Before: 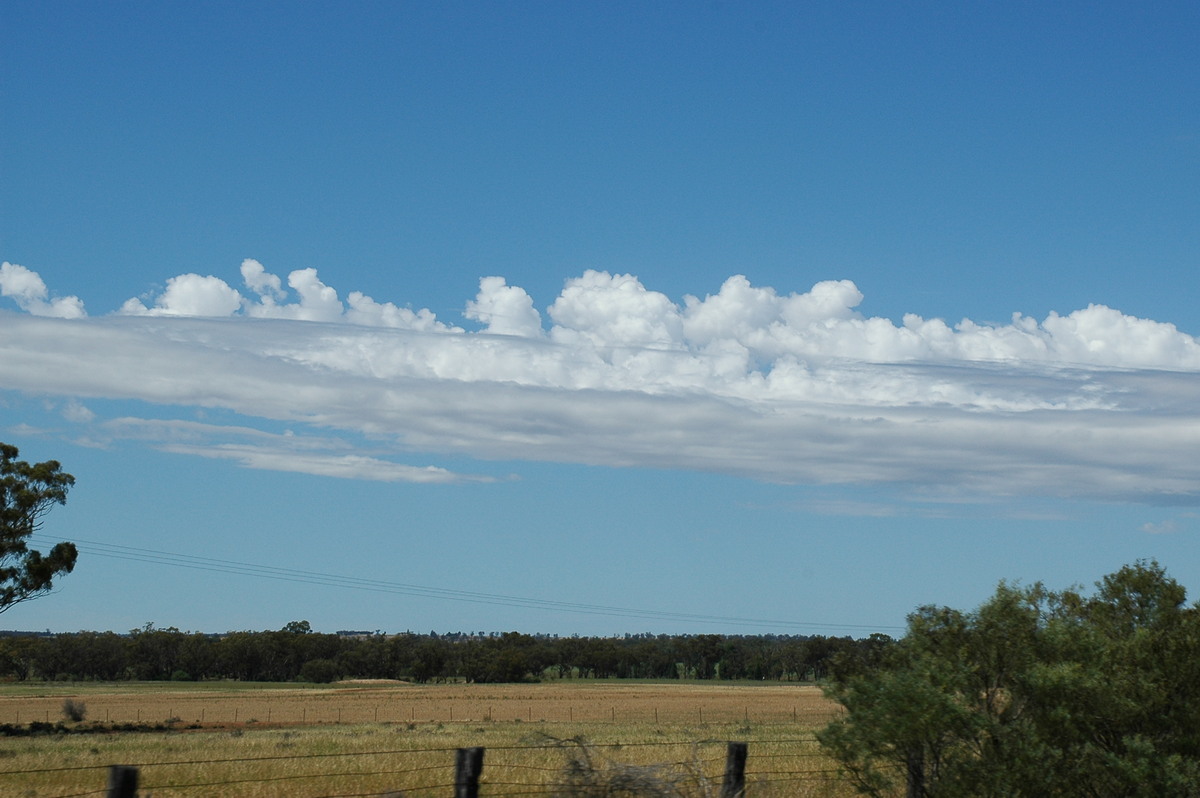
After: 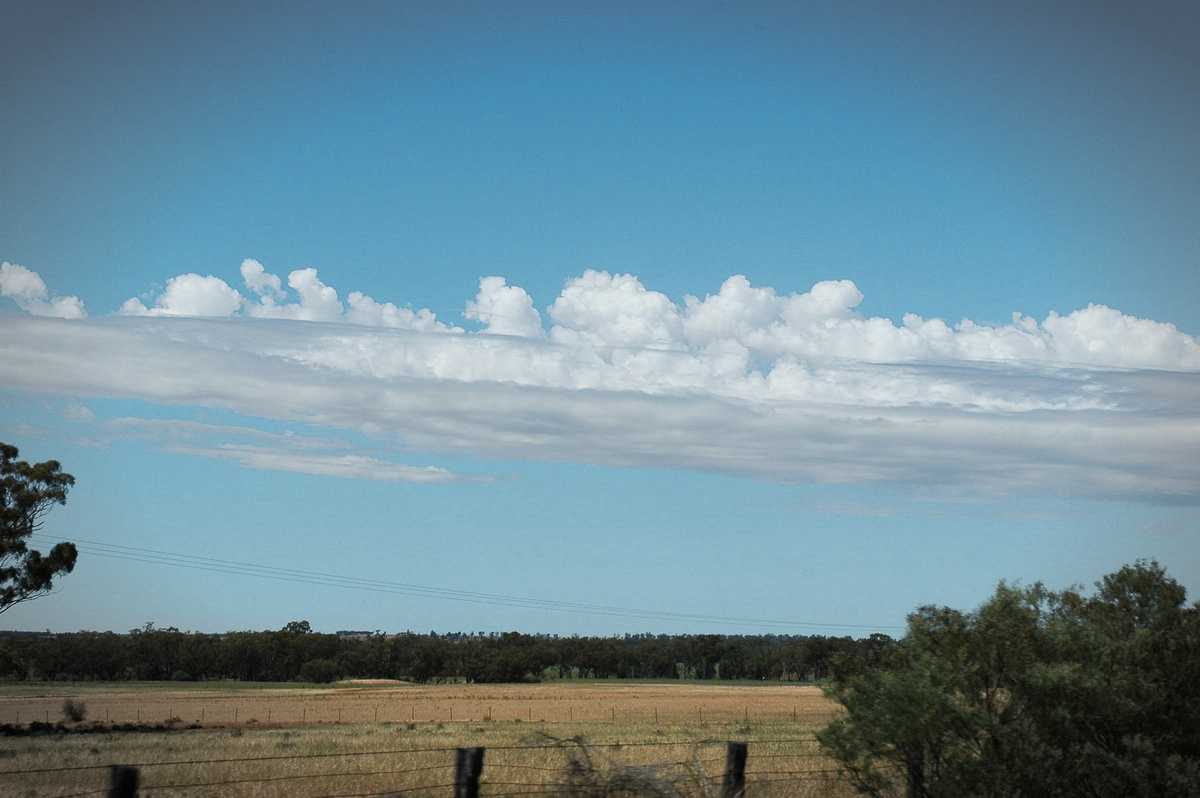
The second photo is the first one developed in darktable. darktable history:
vignetting: automatic ratio true
color zones: curves: ch0 [(0.018, 0.548) (0.197, 0.654) (0.425, 0.447) (0.605, 0.658) (0.732, 0.579)]; ch1 [(0.105, 0.531) (0.224, 0.531) (0.386, 0.39) (0.618, 0.456) (0.732, 0.456) (0.956, 0.421)]; ch2 [(0.039, 0.583) (0.215, 0.465) (0.399, 0.544) (0.465, 0.548) (0.614, 0.447) (0.724, 0.43) (0.882, 0.623) (0.956, 0.632)]
